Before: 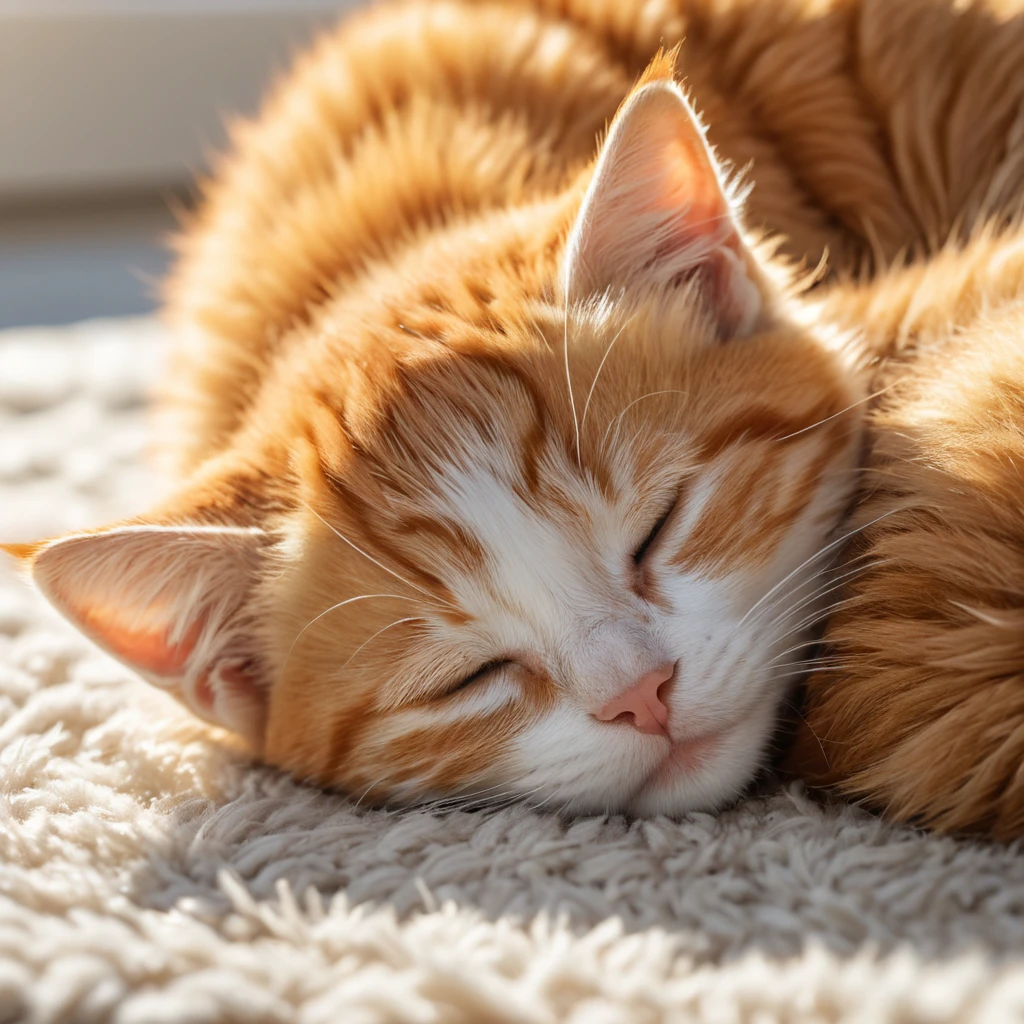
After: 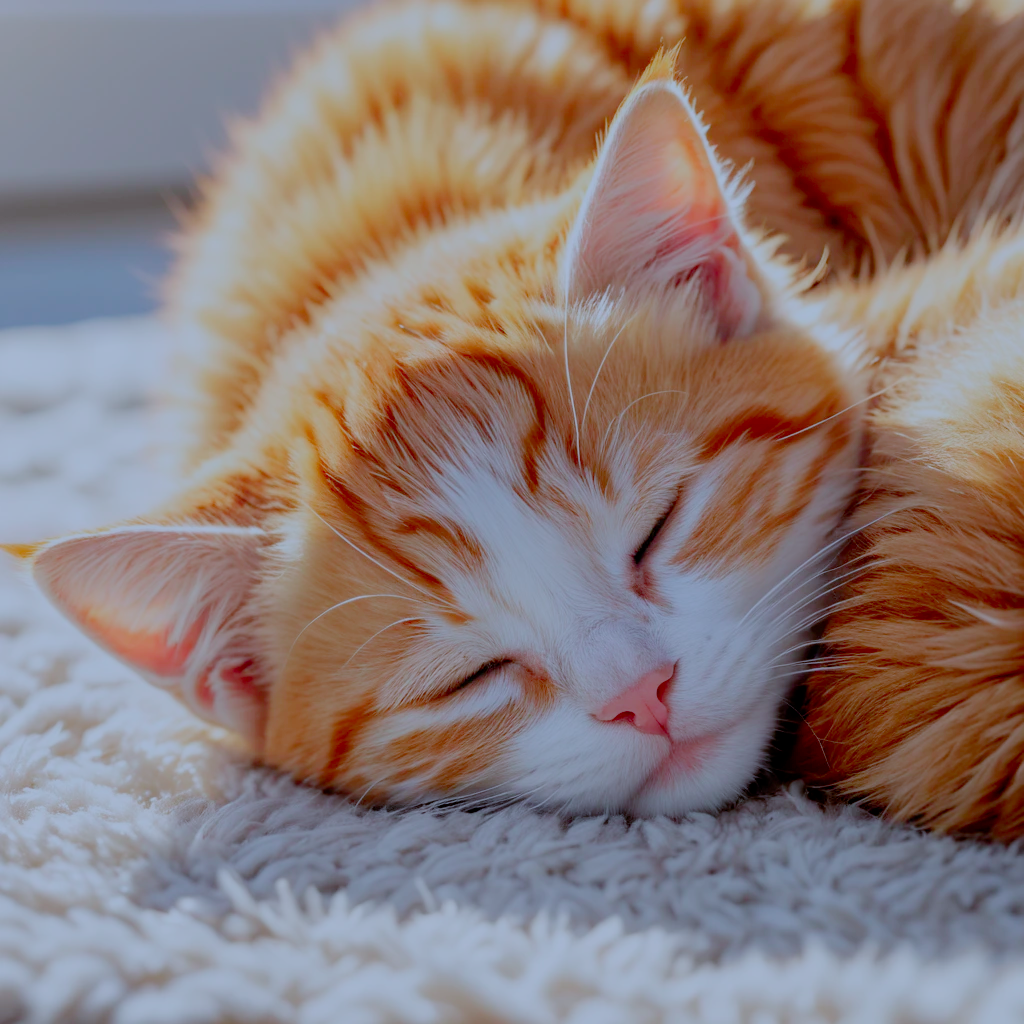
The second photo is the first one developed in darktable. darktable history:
color contrast: green-magenta contrast 1.73, blue-yellow contrast 1.15
white balance: red 0.871, blue 1.249
filmic rgb: black relative exposure -7 EV, white relative exposure 6 EV, threshold 3 EV, target black luminance 0%, hardness 2.73, latitude 61.22%, contrast 0.691, highlights saturation mix 10%, shadows ↔ highlights balance -0.073%, preserve chrominance no, color science v4 (2020), iterations of high-quality reconstruction 10, contrast in shadows soft, contrast in highlights soft, enable highlight reconstruction true
